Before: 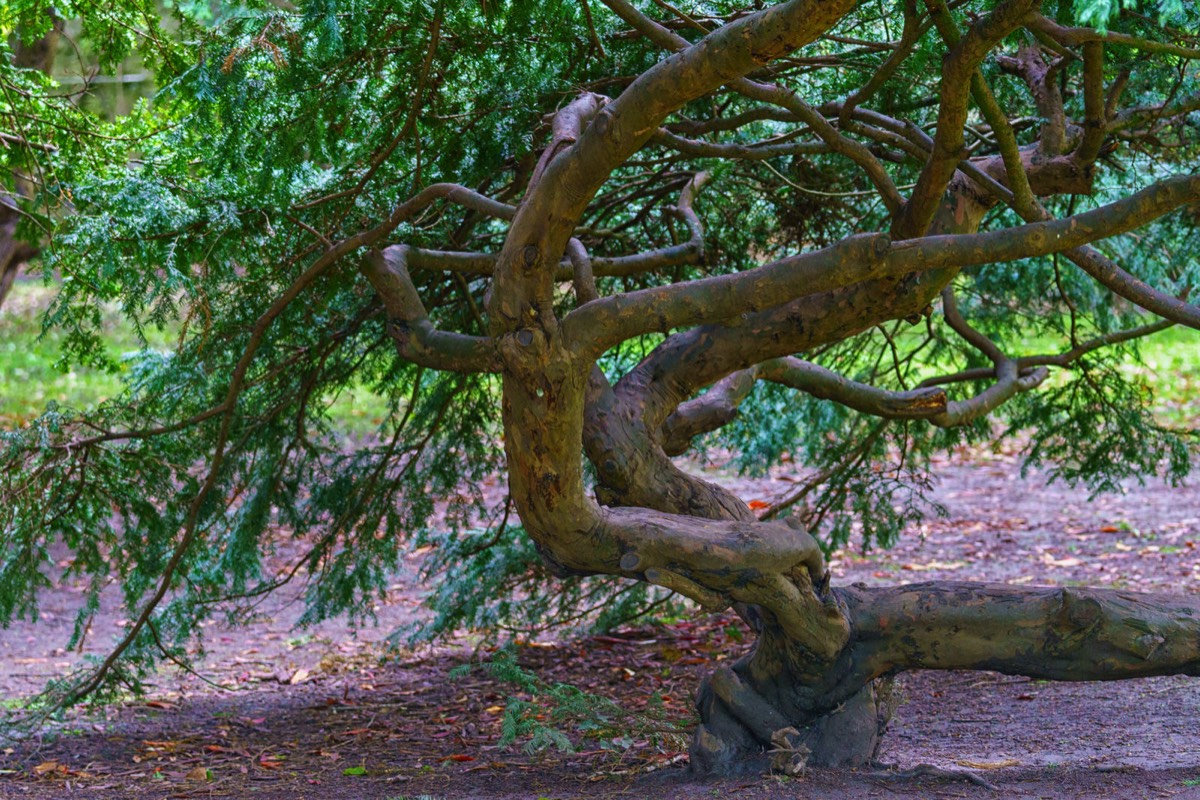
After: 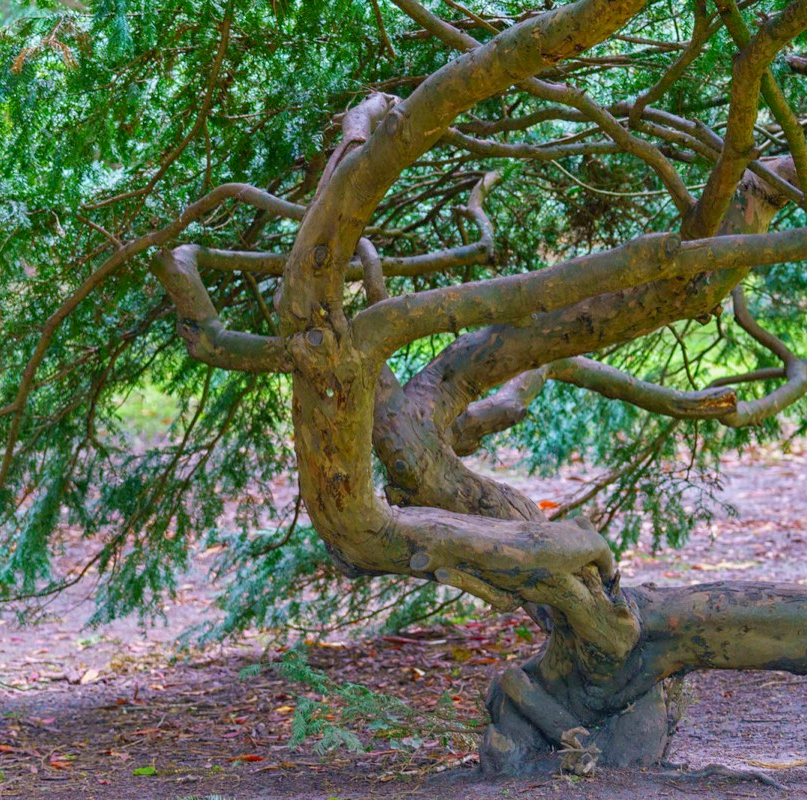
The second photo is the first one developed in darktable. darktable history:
crop and rotate: left 17.545%, right 15.188%
levels: levels [0, 0.478, 1]
